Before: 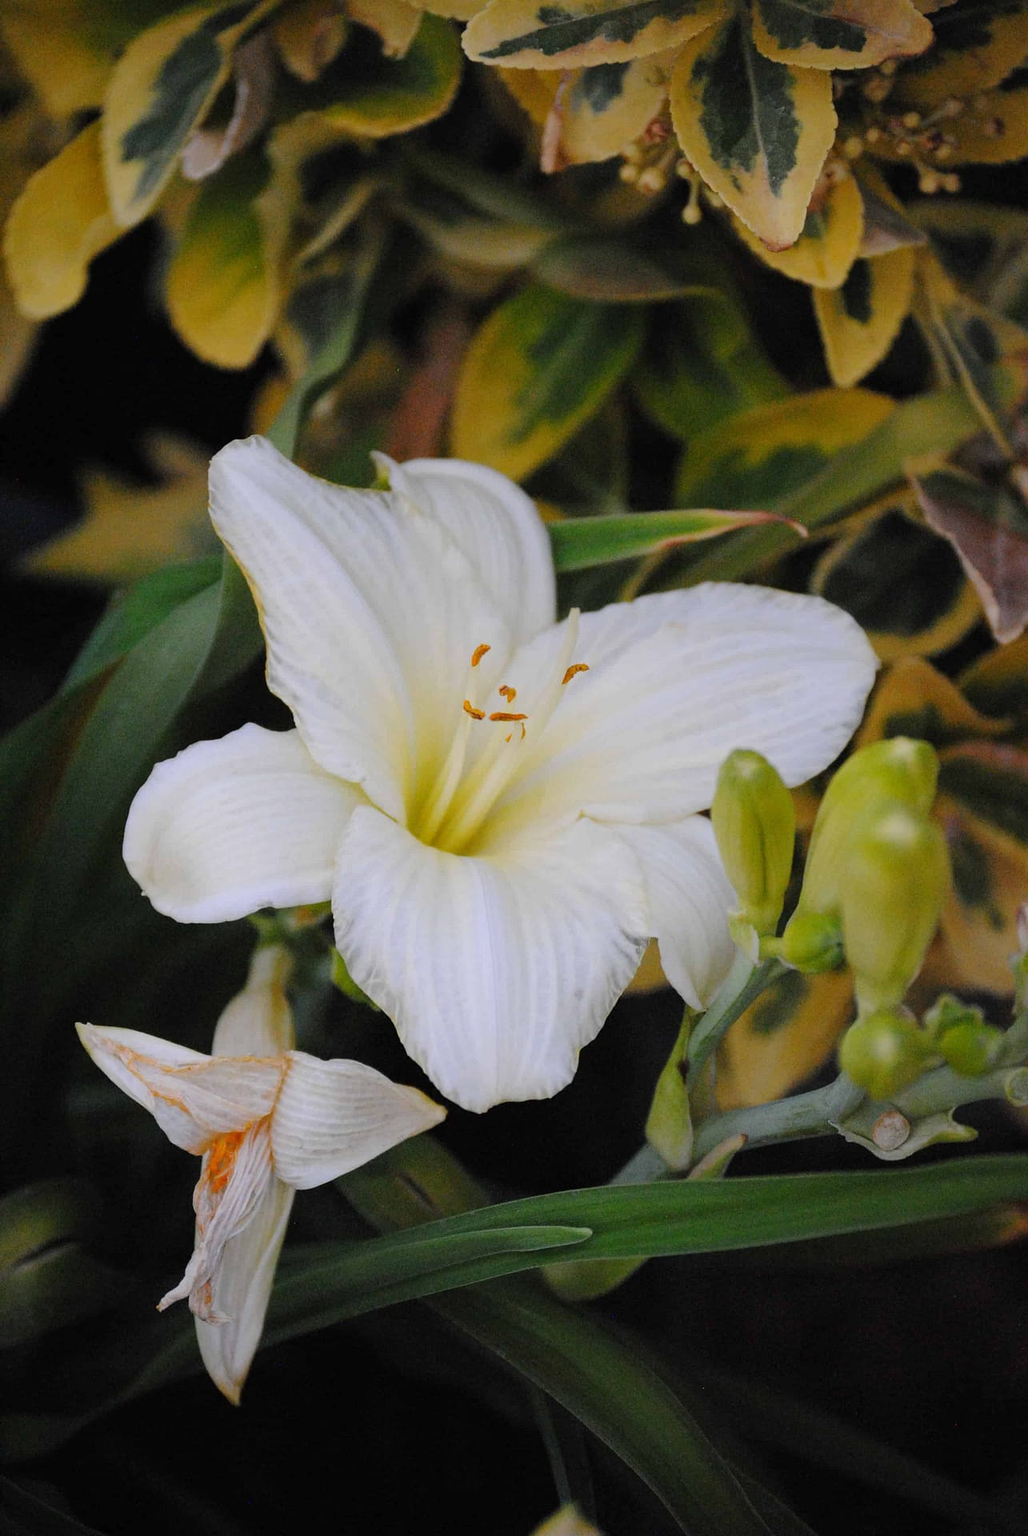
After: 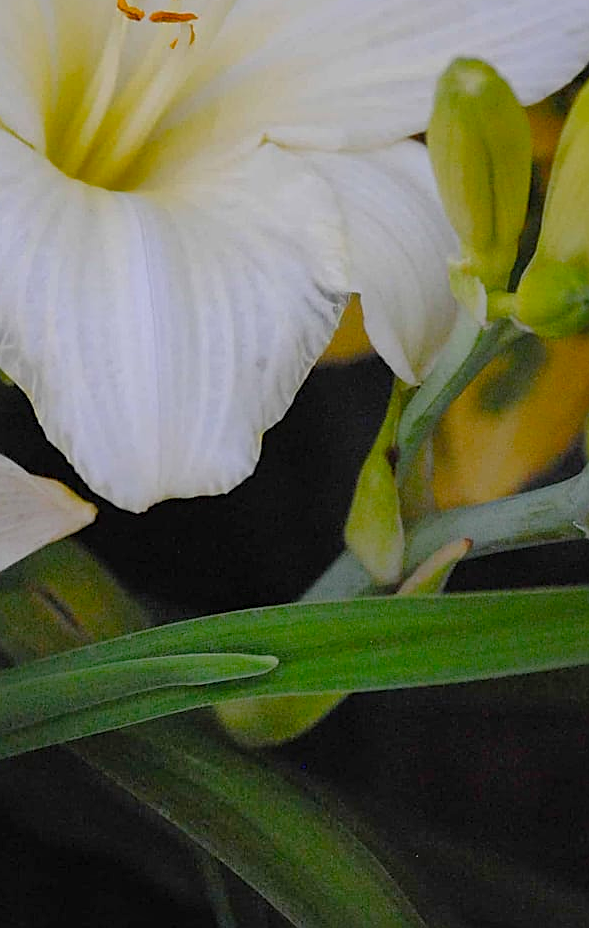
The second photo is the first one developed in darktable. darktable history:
crop: left 35.976%, top 45.819%, right 18.162%, bottom 5.807%
color balance rgb: perceptual saturation grading › global saturation 20%, perceptual saturation grading › highlights -25%, perceptual saturation grading › shadows 25%
sharpen: on, module defaults
shadows and highlights: on, module defaults
